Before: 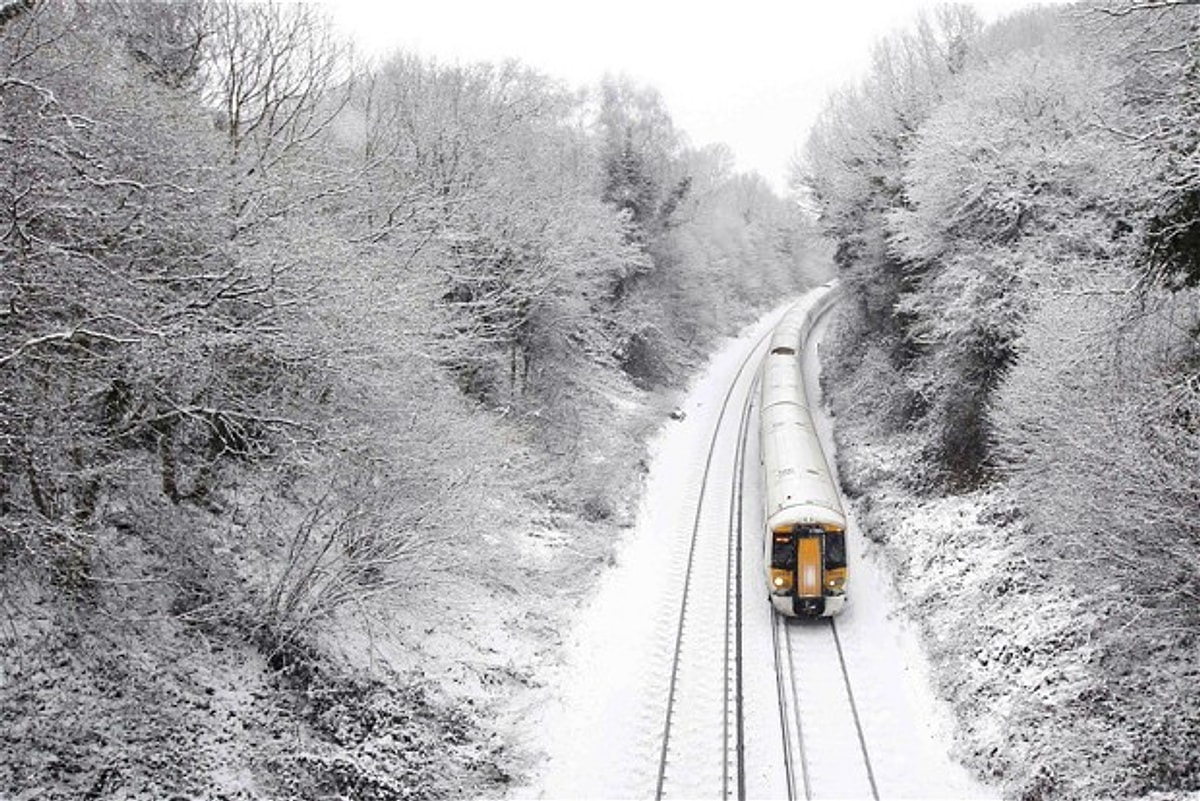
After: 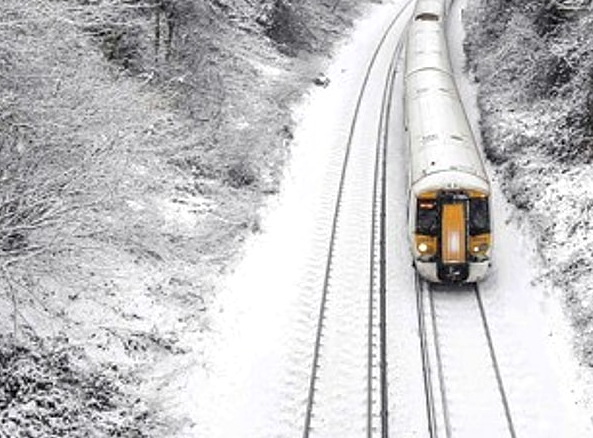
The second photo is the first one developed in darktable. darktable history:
local contrast: detail 130%
crop: left 29.672%, top 41.786%, right 20.851%, bottom 3.487%
